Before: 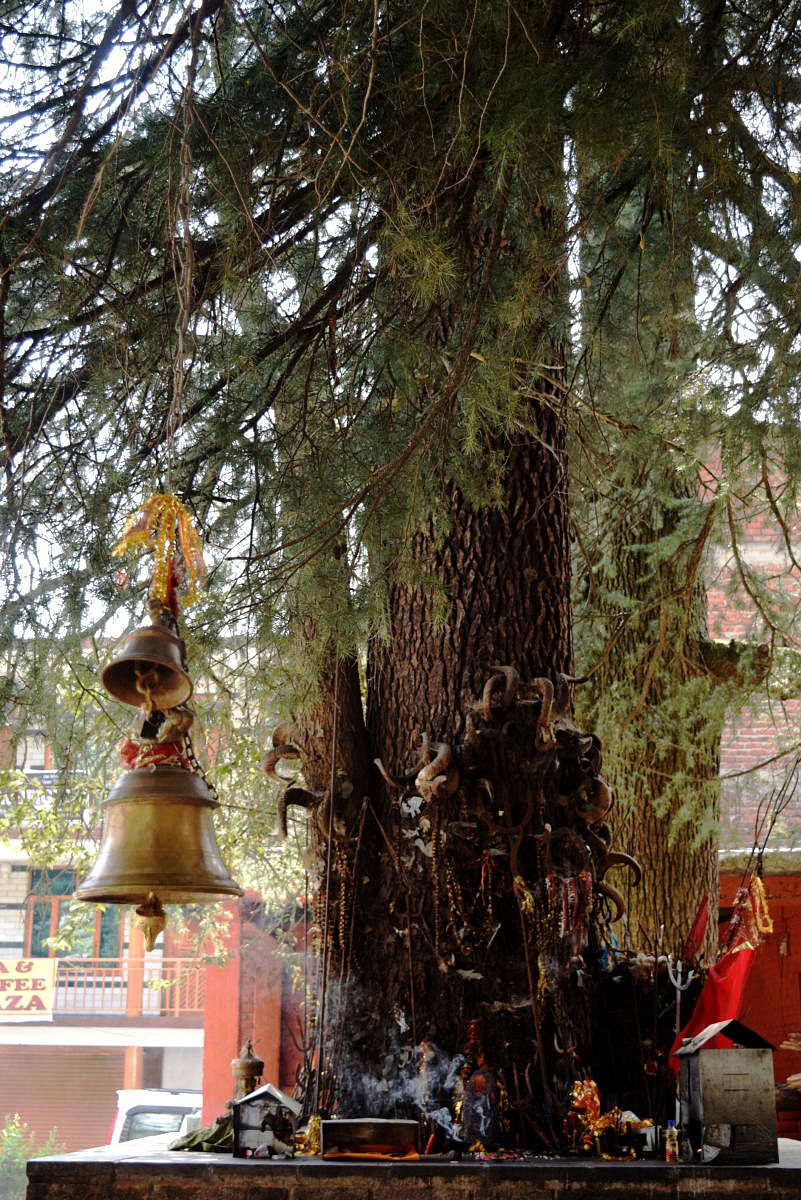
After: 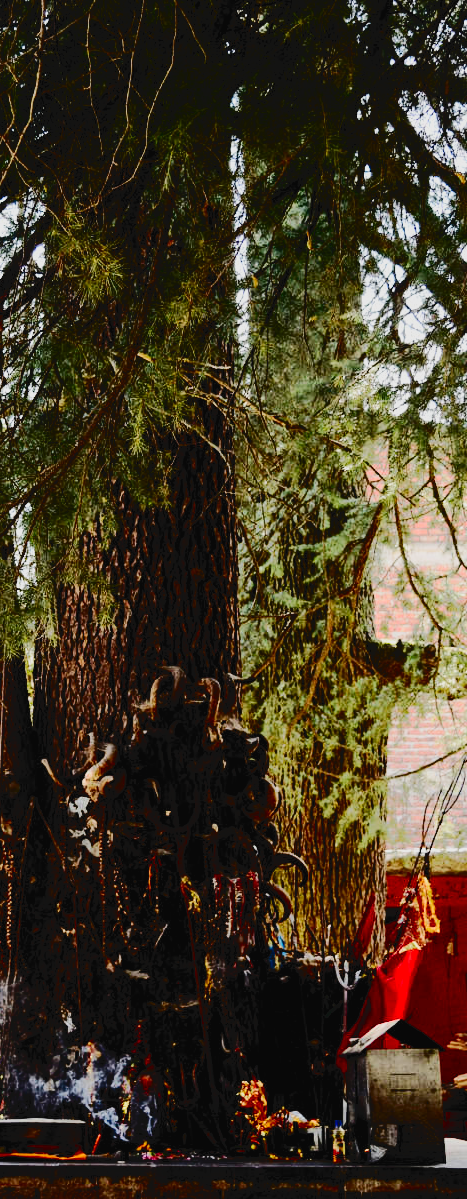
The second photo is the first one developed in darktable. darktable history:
contrast brightness saturation: contrast 0.172, saturation 0.308
filmic rgb: black relative exposure -7.65 EV, white relative exposure 4.56 EV, hardness 3.61, contrast 1.105, add noise in highlights 0.001, preserve chrominance no, color science v3 (2019), use custom middle-gray values true, iterations of high-quality reconstruction 0, contrast in highlights soft
tone curve: curves: ch0 [(0, 0) (0.003, 0.058) (0.011, 0.059) (0.025, 0.061) (0.044, 0.067) (0.069, 0.084) (0.1, 0.102) (0.136, 0.124) (0.177, 0.171) (0.224, 0.246) (0.277, 0.324) (0.335, 0.411) (0.399, 0.509) (0.468, 0.605) (0.543, 0.688) (0.623, 0.738) (0.709, 0.798) (0.801, 0.852) (0.898, 0.911) (1, 1)], color space Lab, independent channels, preserve colors none
crop: left 41.632%
